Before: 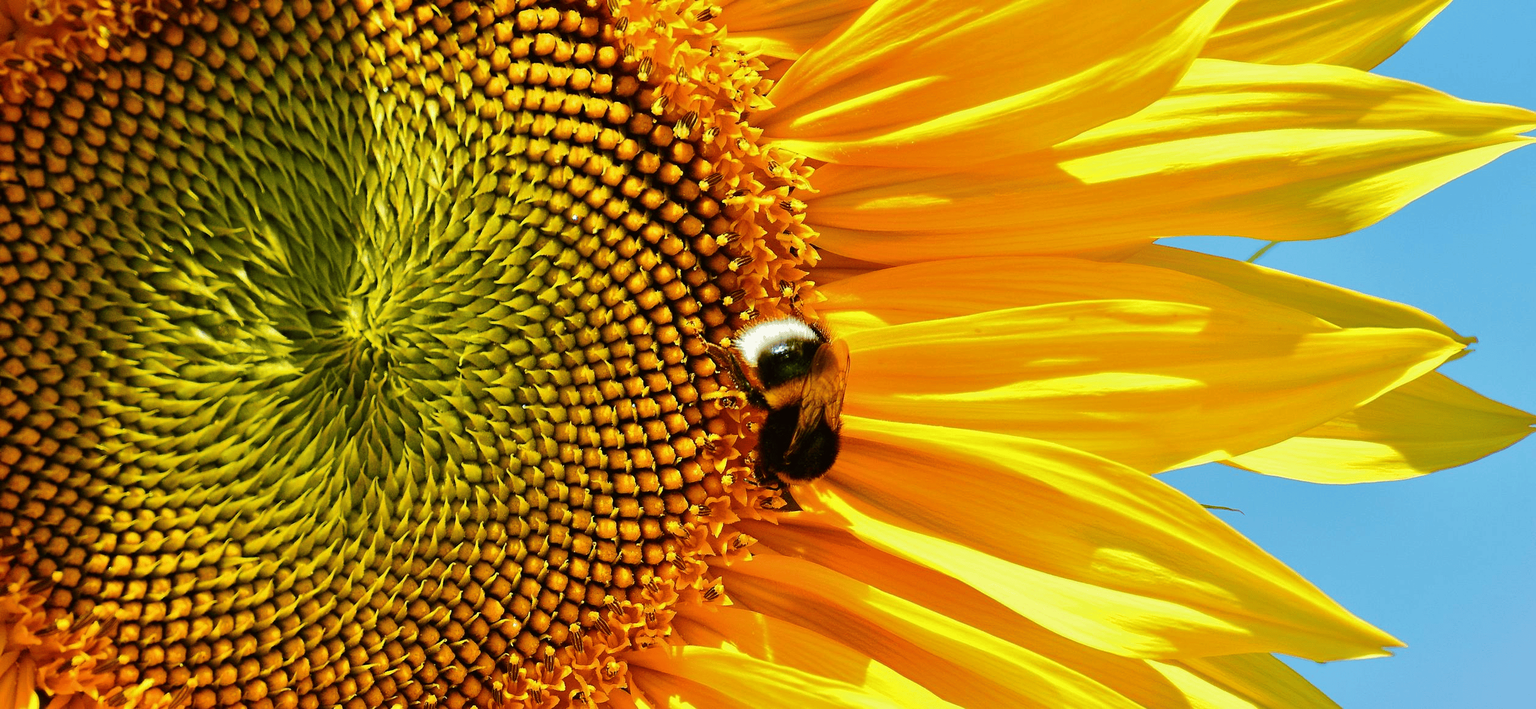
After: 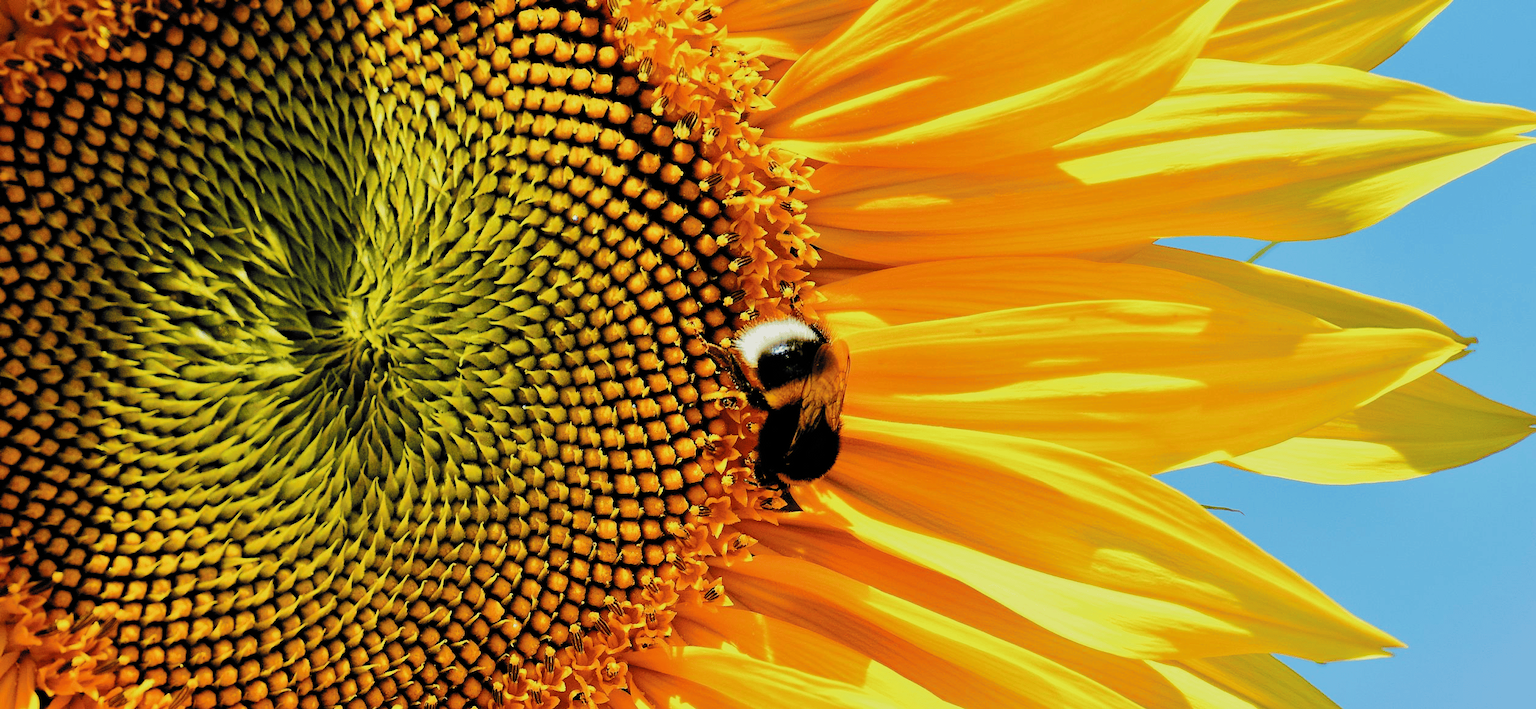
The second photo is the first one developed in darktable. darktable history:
filmic rgb: black relative exposure -5.03 EV, white relative exposure 3.99 EV, threshold 2.95 EV, hardness 2.88, contrast 1.3, highlights saturation mix -28.84%, color science v6 (2022), iterations of high-quality reconstruction 0, enable highlight reconstruction true
